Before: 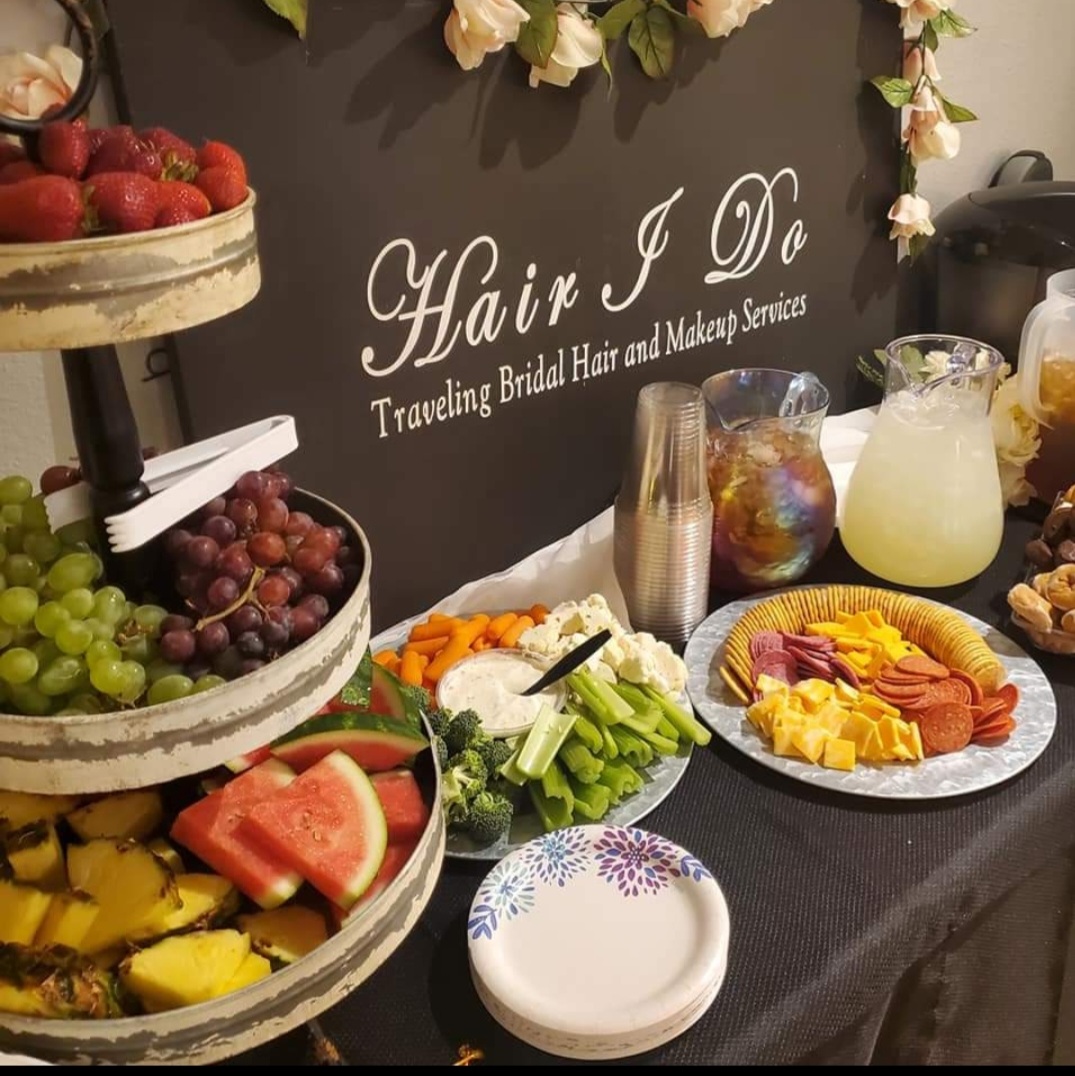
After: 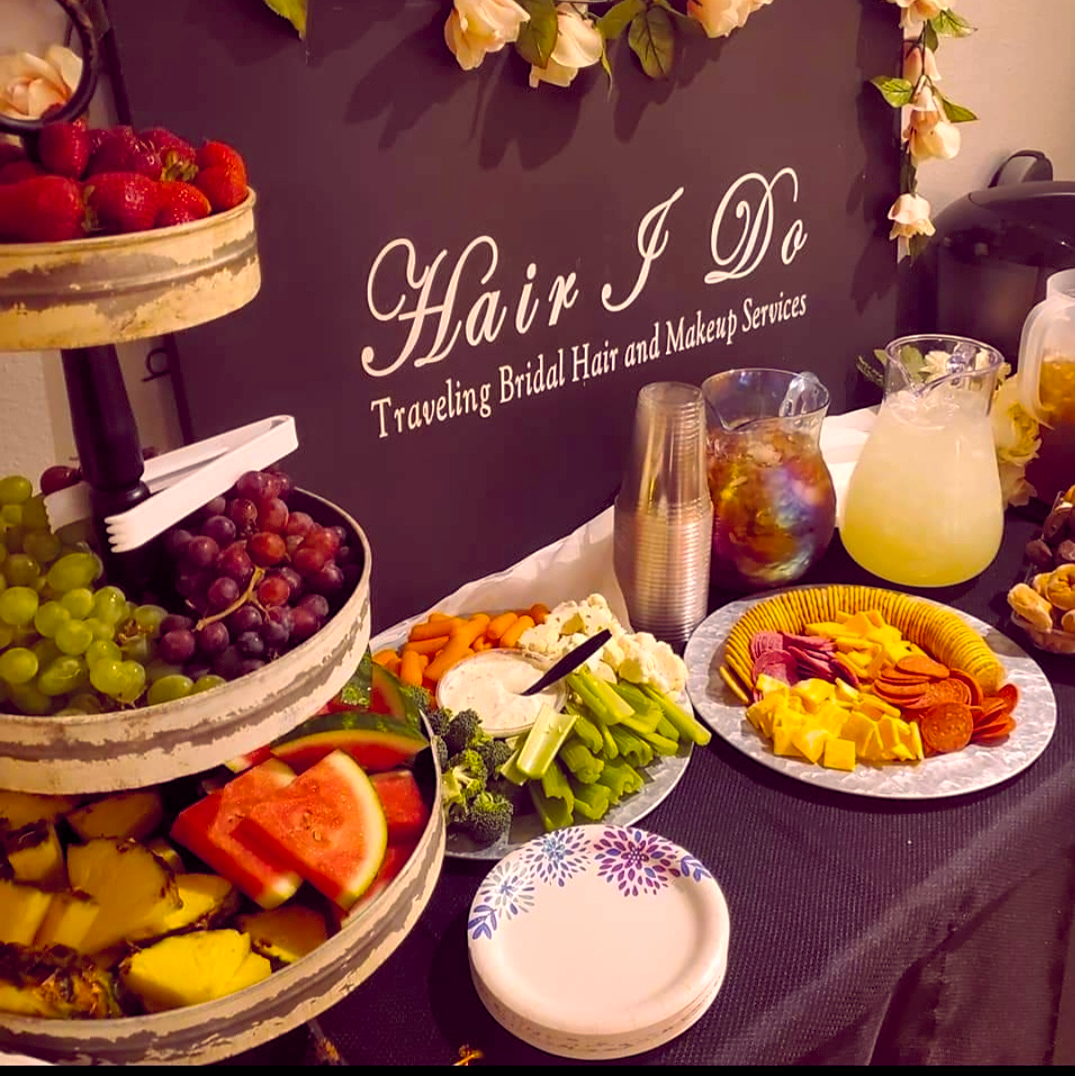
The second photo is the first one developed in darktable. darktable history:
color balance rgb: shadows lift › chroma 6.43%, shadows lift › hue 305.74°, highlights gain › chroma 2.43%, highlights gain › hue 35.74°, global offset › chroma 0.28%, global offset › hue 320.29°, linear chroma grading › global chroma 5.5%, perceptual saturation grading › global saturation 30%, contrast 5.15%
sharpen: amount 0.2
